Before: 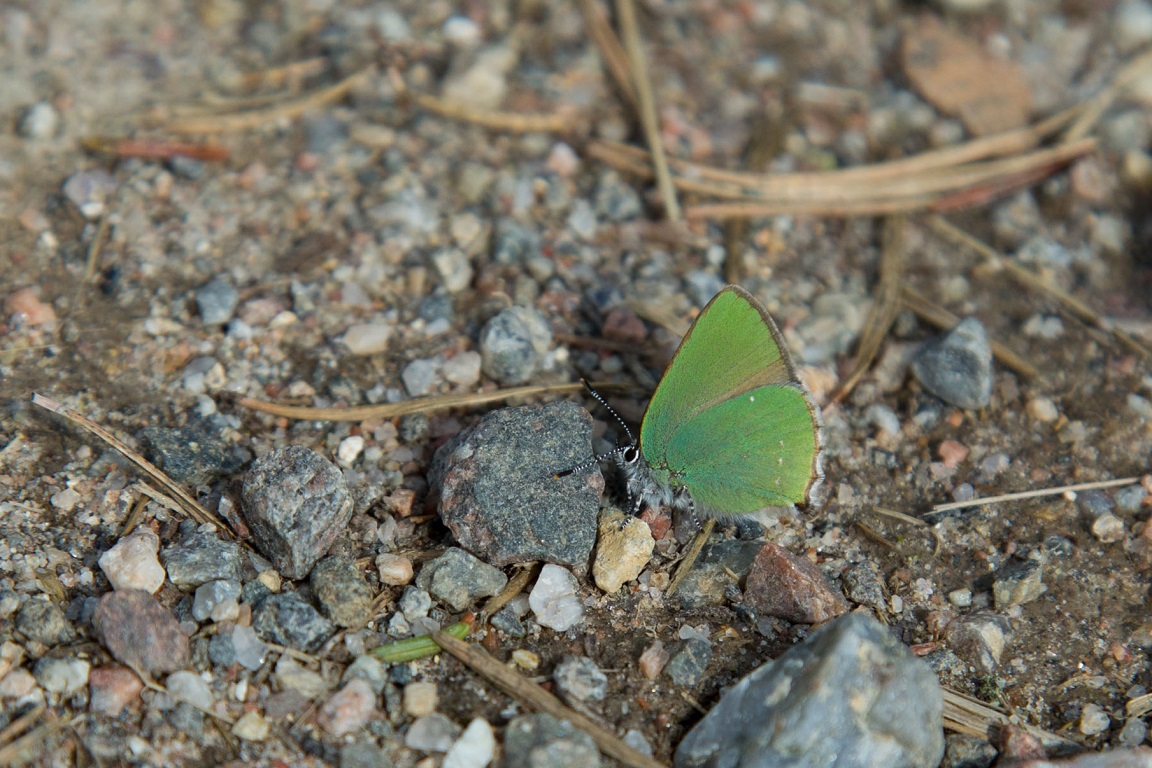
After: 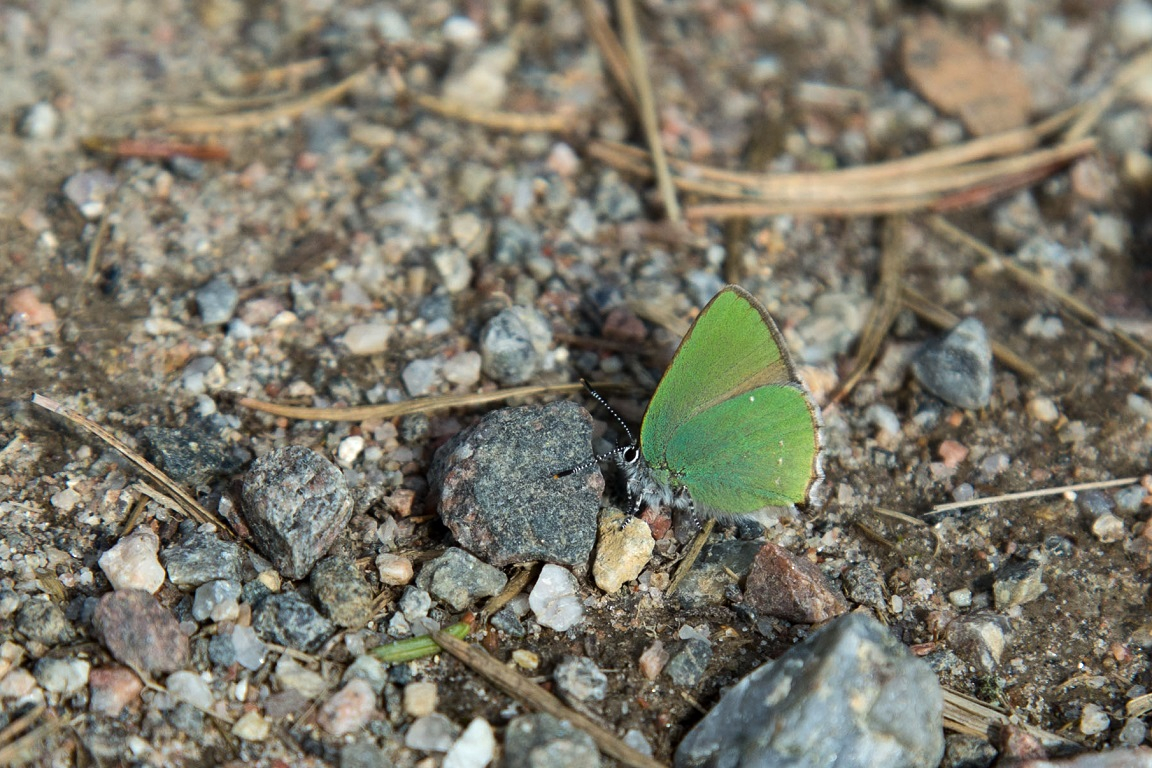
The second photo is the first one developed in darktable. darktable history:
tone equalizer: -8 EV -0.383 EV, -7 EV -0.419 EV, -6 EV -0.369 EV, -5 EV -0.193 EV, -3 EV 0.254 EV, -2 EV 0.327 EV, -1 EV 0.406 EV, +0 EV 0.431 EV, edges refinement/feathering 500, mask exposure compensation -1.57 EV, preserve details no
shadows and highlights: soften with gaussian
